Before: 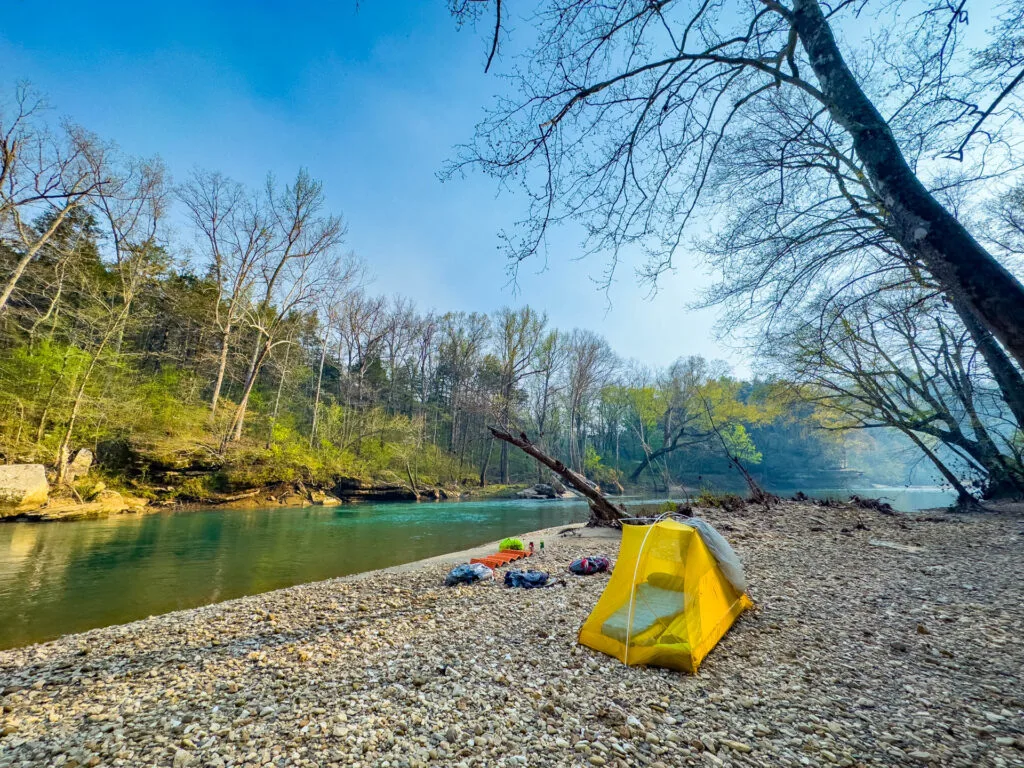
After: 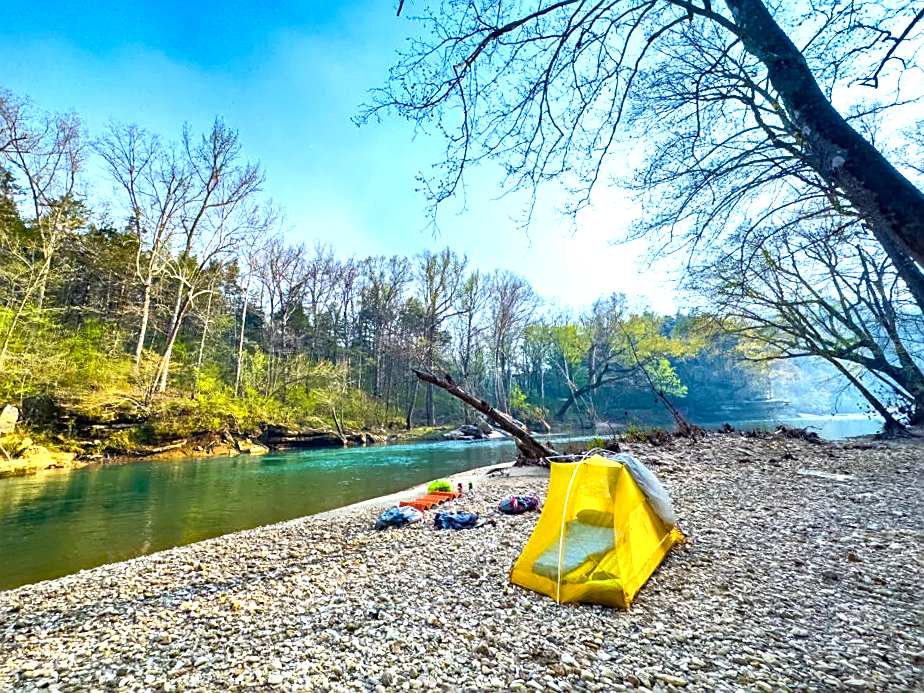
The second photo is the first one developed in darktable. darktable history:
crop and rotate: angle 1.96°, left 5.673%, top 5.673%
shadows and highlights: radius 337.17, shadows 29.01, soften with gaussian
white balance: red 0.984, blue 1.059
exposure: black level correction 0, exposure 0.877 EV, compensate exposure bias true, compensate highlight preservation false
sharpen: on, module defaults
